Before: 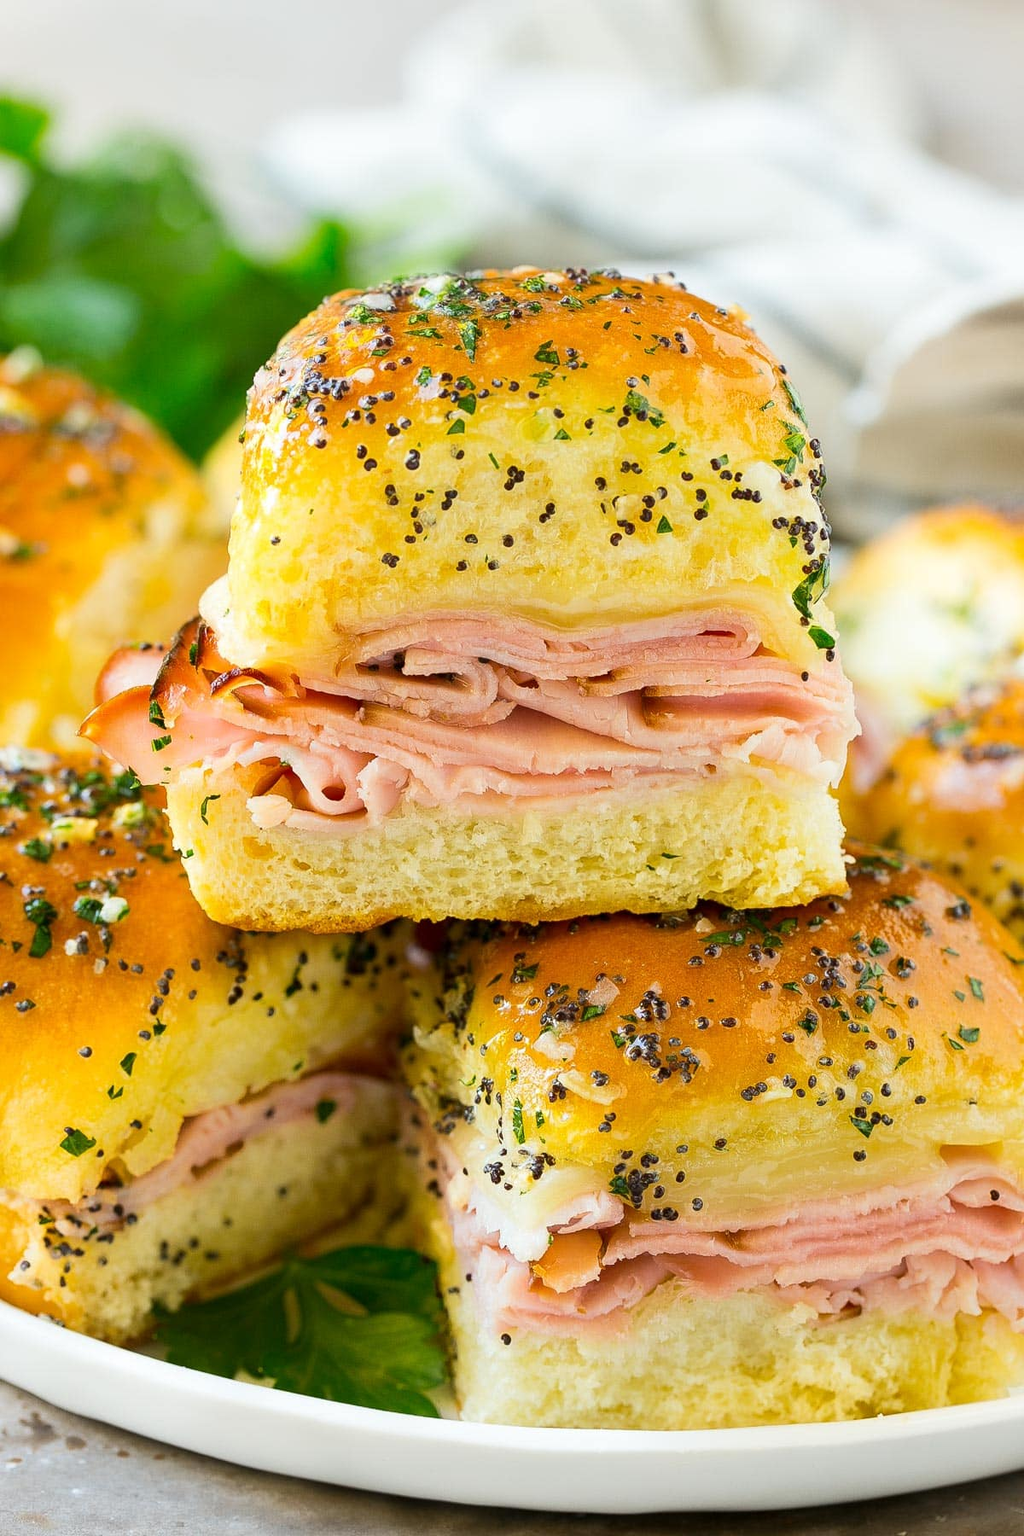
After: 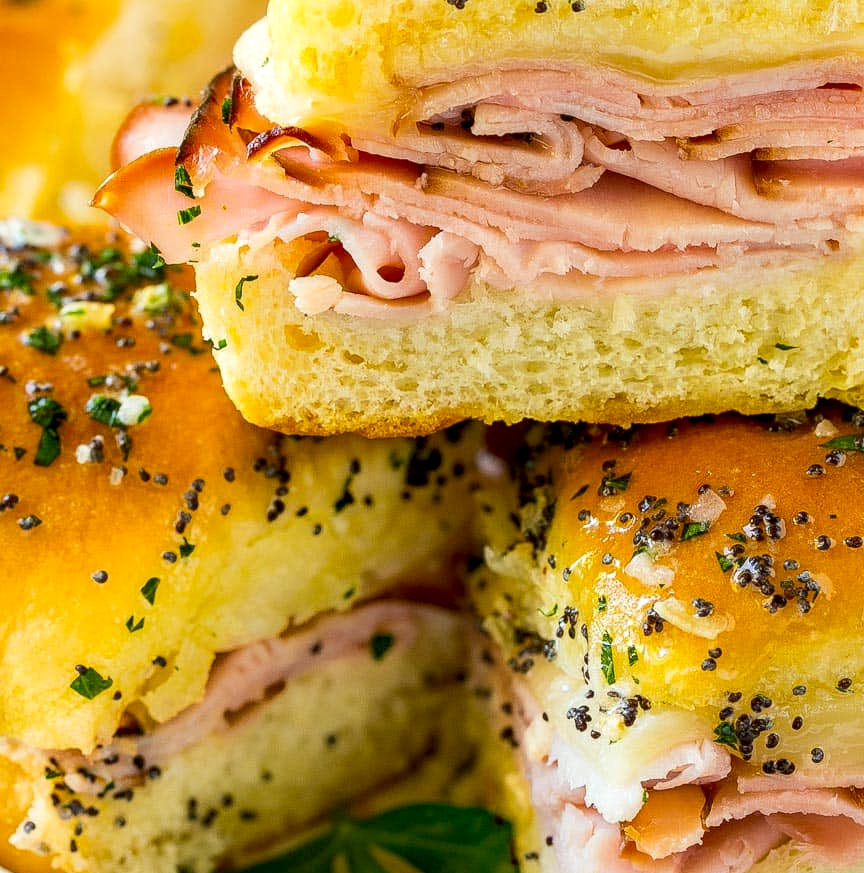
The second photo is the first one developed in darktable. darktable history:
local contrast: on, module defaults
exposure: black level correction 0.005, exposure 0.001 EV, compensate highlight preservation false
crop: top 36.498%, right 27.964%, bottom 14.995%
